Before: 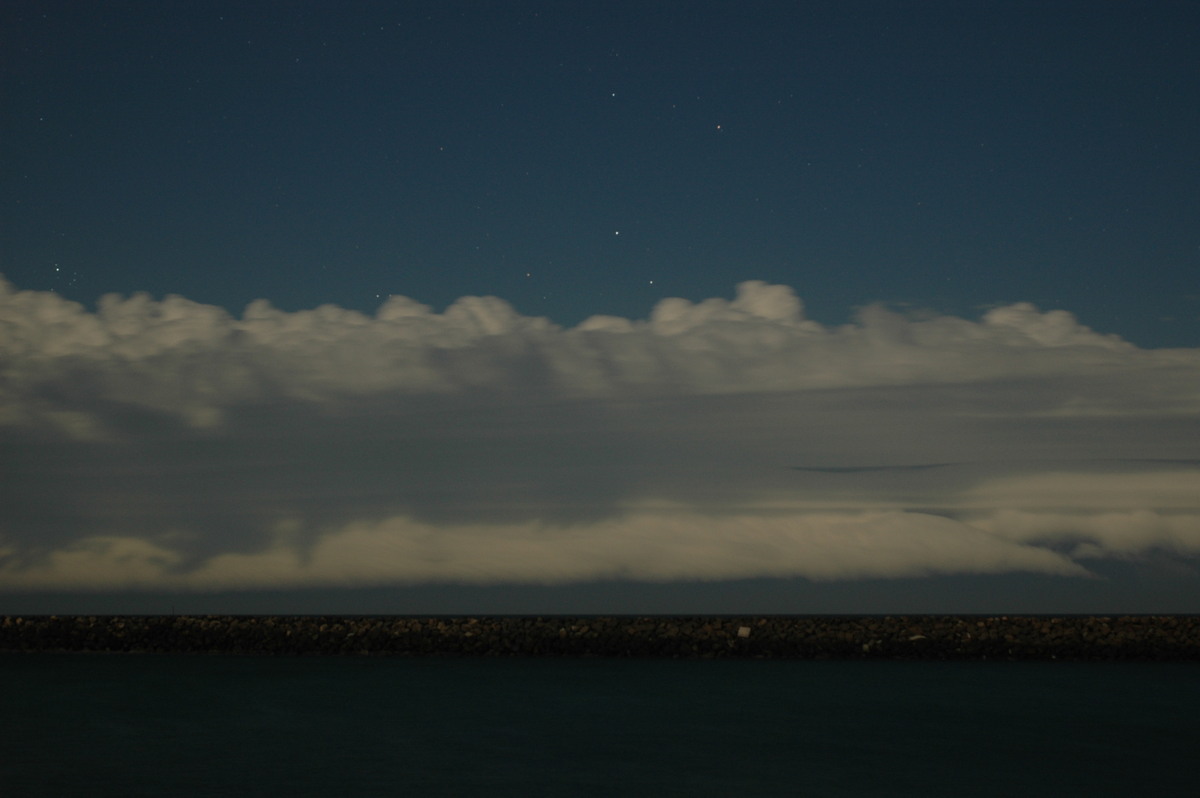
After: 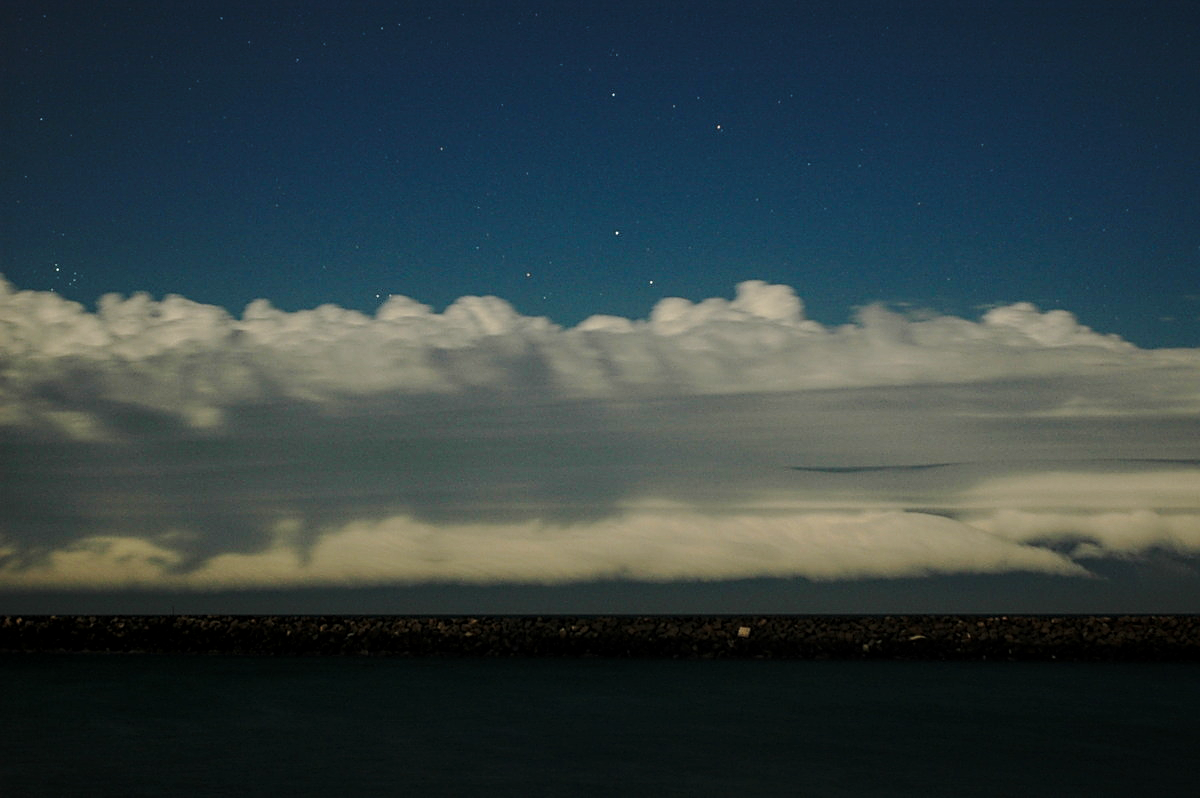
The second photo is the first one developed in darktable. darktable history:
base curve: curves: ch0 [(0, 0) (0.036, 0.037) (0.121, 0.228) (0.46, 0.76) (0.859, 0.983) (1, 1)], preserve colors none
sharpen: on, module defaults
local contrast: detail 130%
